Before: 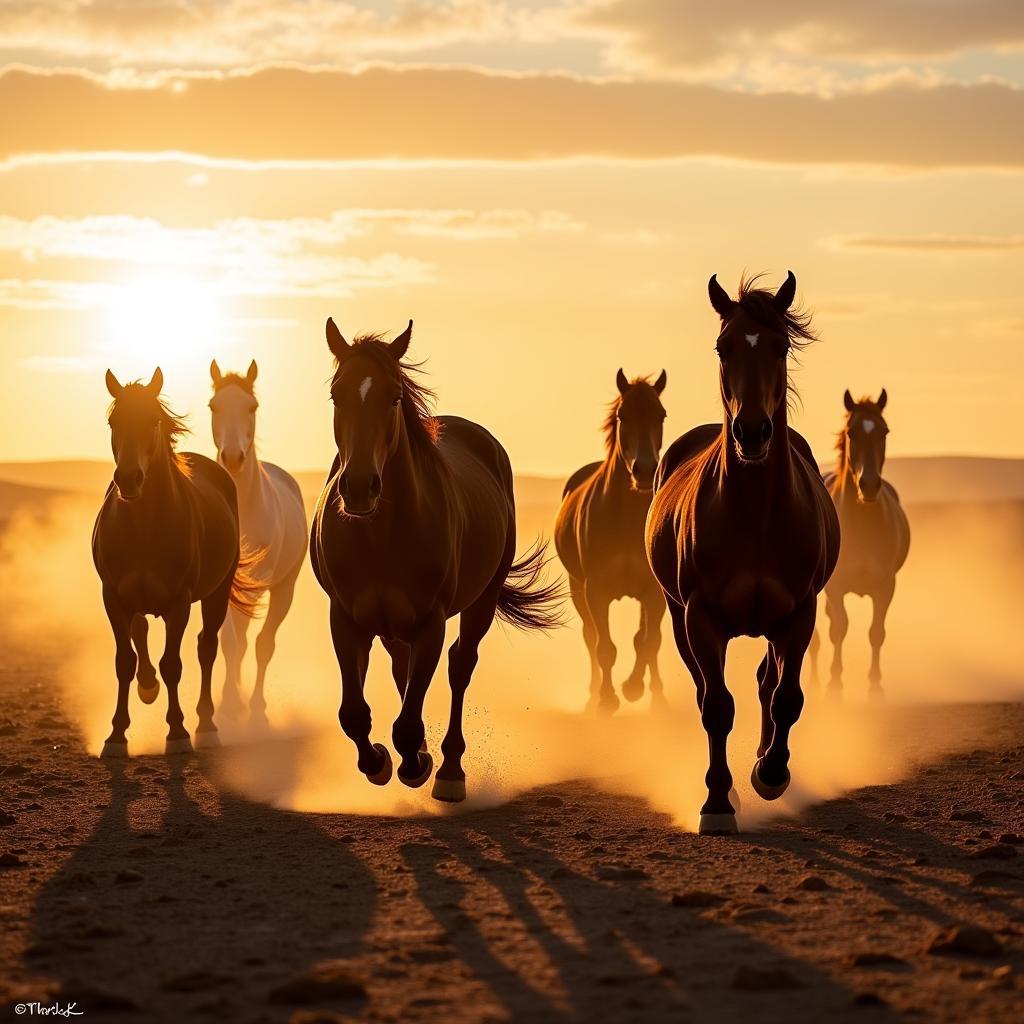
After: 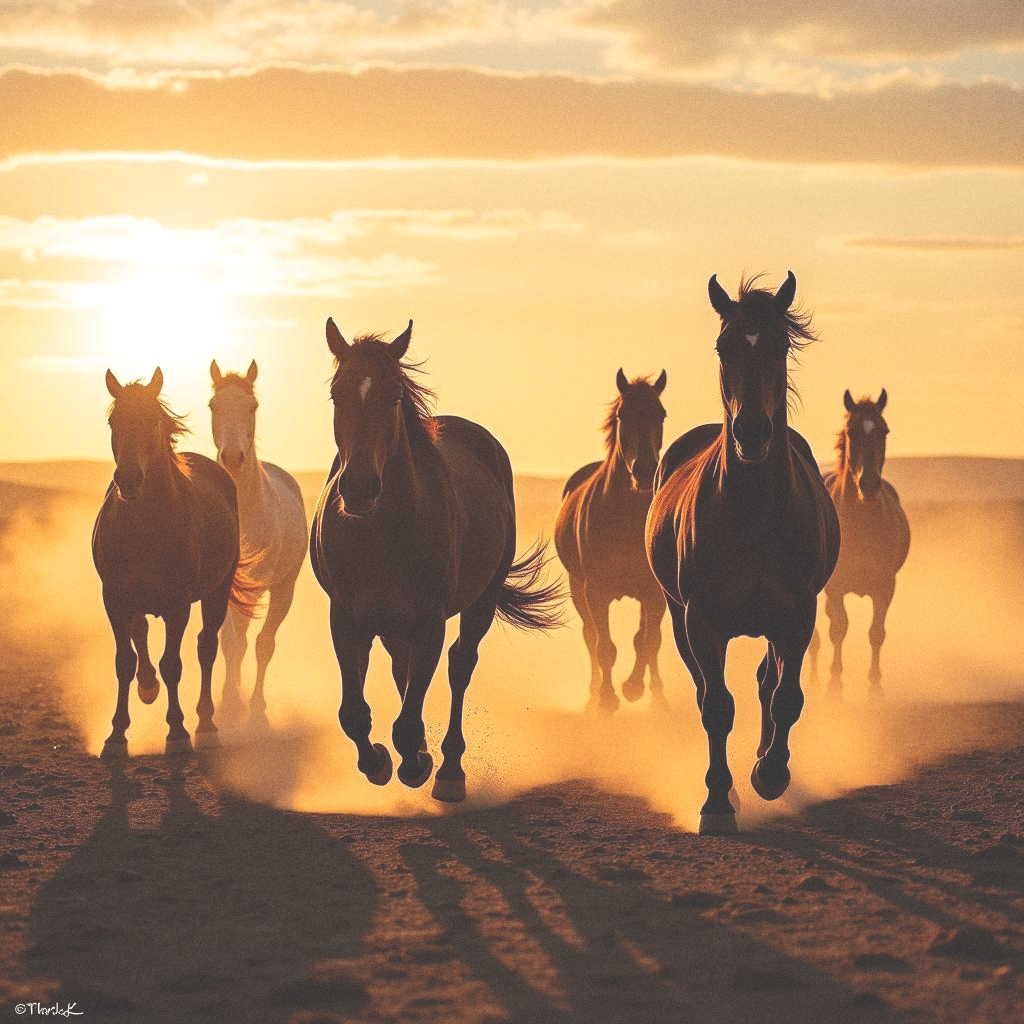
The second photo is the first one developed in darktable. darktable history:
exposure: black level correction -0.041, exposure 0.064 EV, compensate highlight preservation false
grain: coarseness 0.09 ISO
